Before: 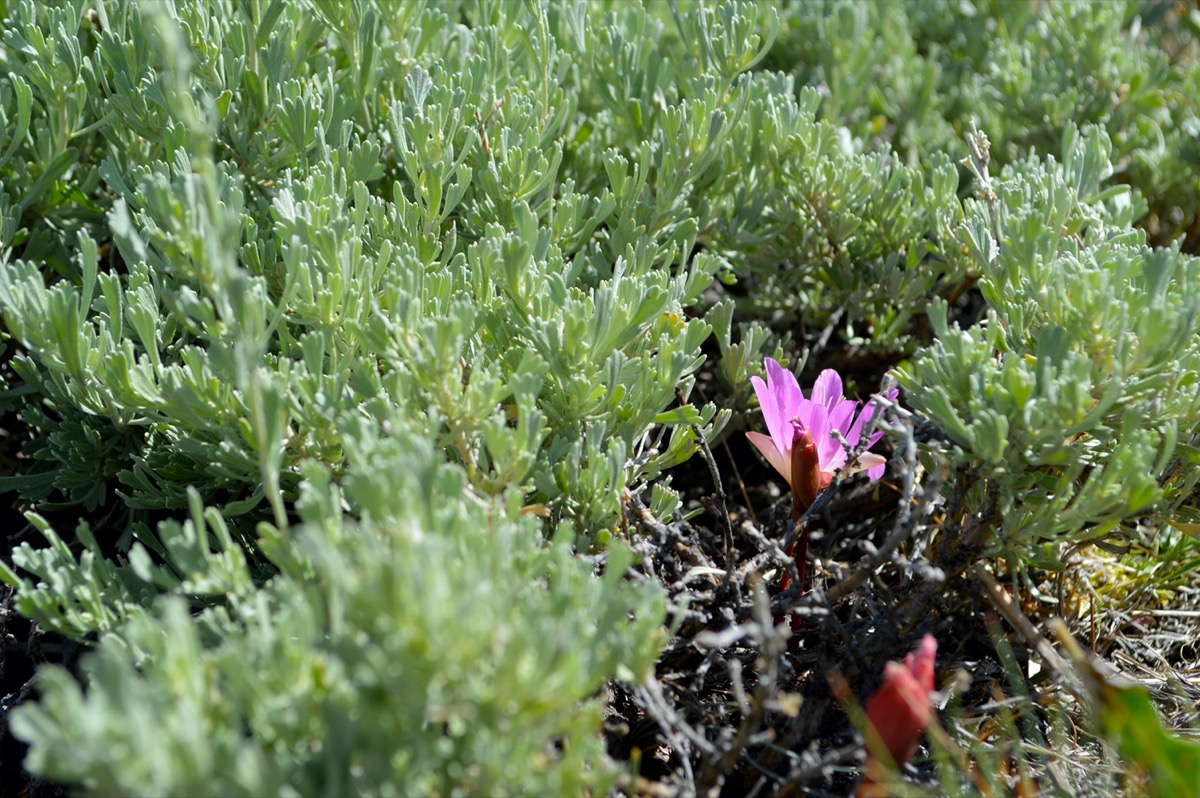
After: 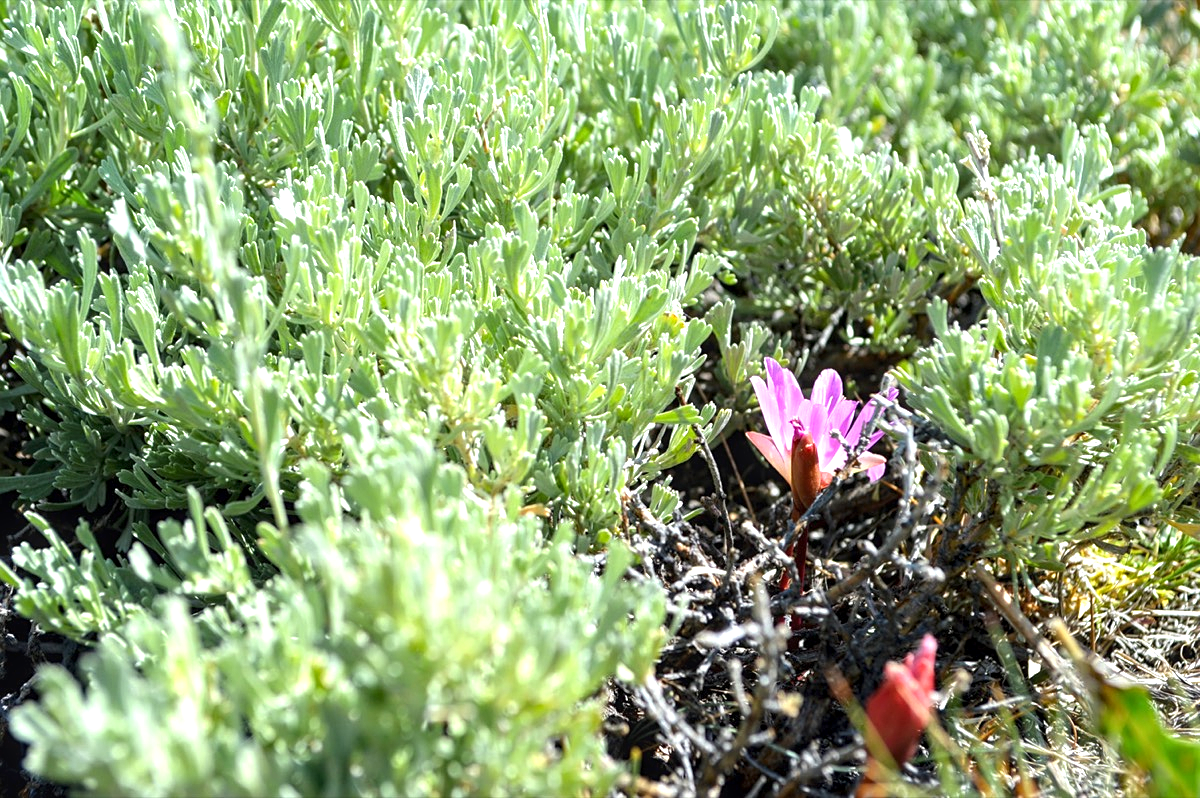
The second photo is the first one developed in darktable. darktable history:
local contrast: on, module defaults
exposure: black level correction 0, exposure 1.1 EV, compensate highlight preservation false
sharpen: amount 0.2
